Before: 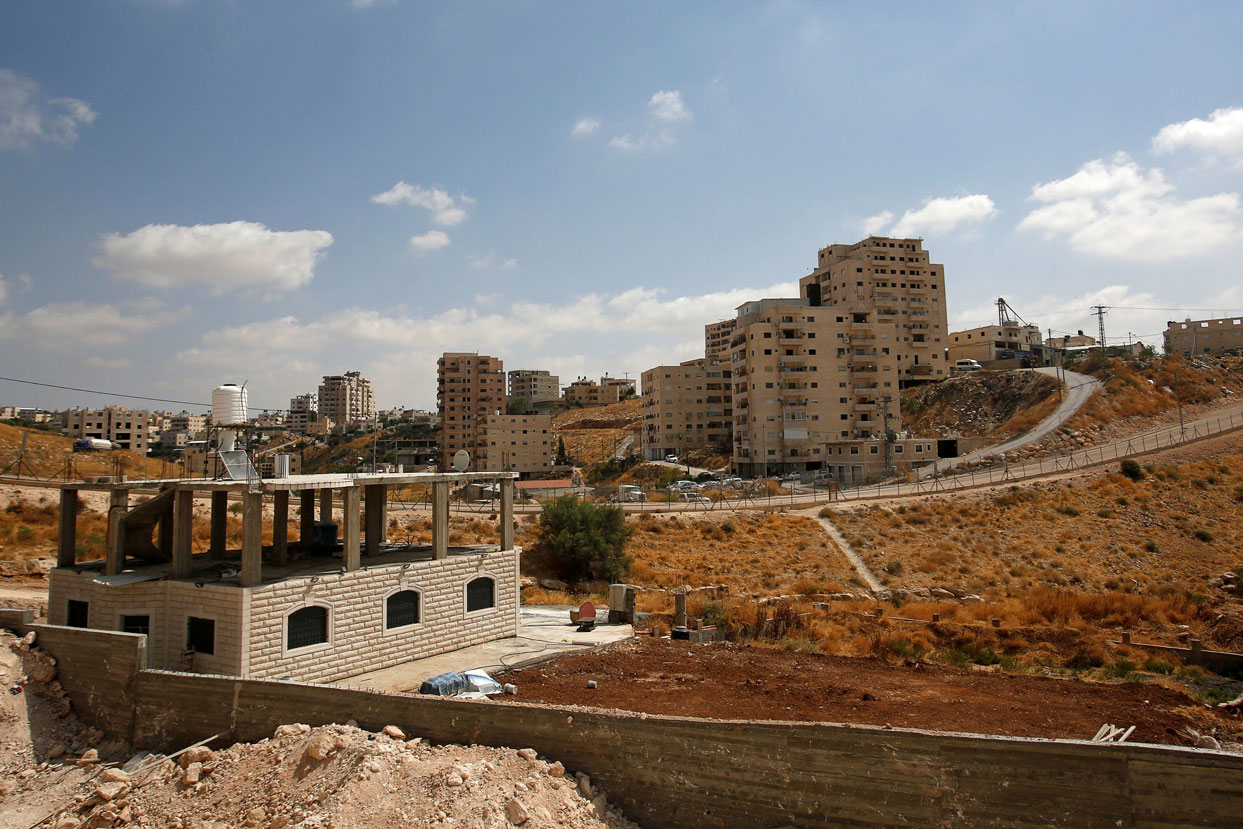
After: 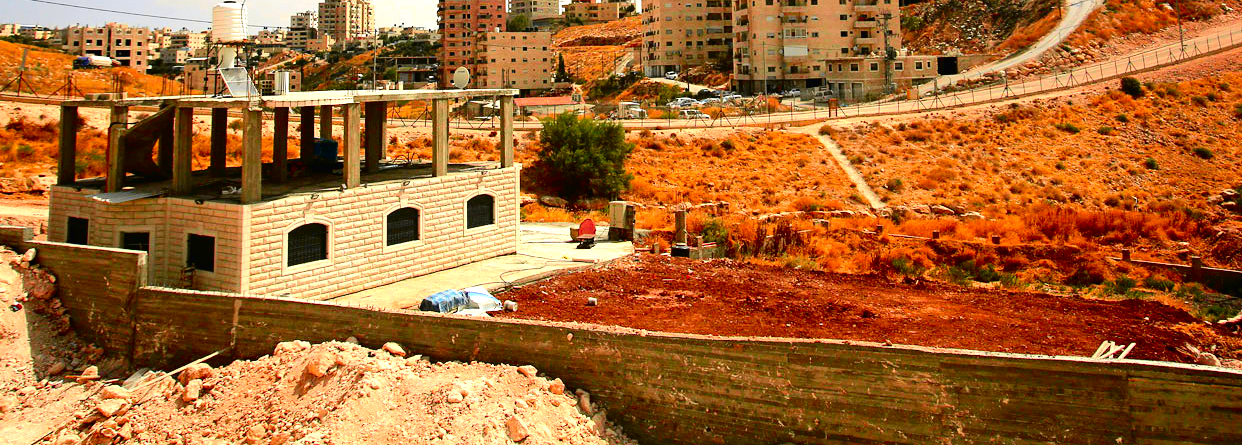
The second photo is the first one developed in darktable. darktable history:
crop and rotate: top 46.237%
tone curve: curves: ch0 [(0, 0.01) (0.133, 0.057) (0.338, 0.327) (0.494, 0.55) (0.726, 0.807) (1, 1)]; ch1 [(0, 0) (0.346, 0.324) (0.45, 0.431) (0.5, 0.5) (0.522, 0.517) (0.543, 0.578) (1, 1)]; ch2 [(0, 0) (0.44, 0.424) (0.501, 0.499) (0.564, 0.611) (0.622, 0.667) (0.707, 0.746) (1, 1)], color space Lab, independent channels, preserve colors none
color balance rgb: perceptual saturation grading › global saturation 20%, global vibrance 20%
exposure: black level correction 0, exposure 1 EV, compensate exposure bias true, compensate highlight preservation false
